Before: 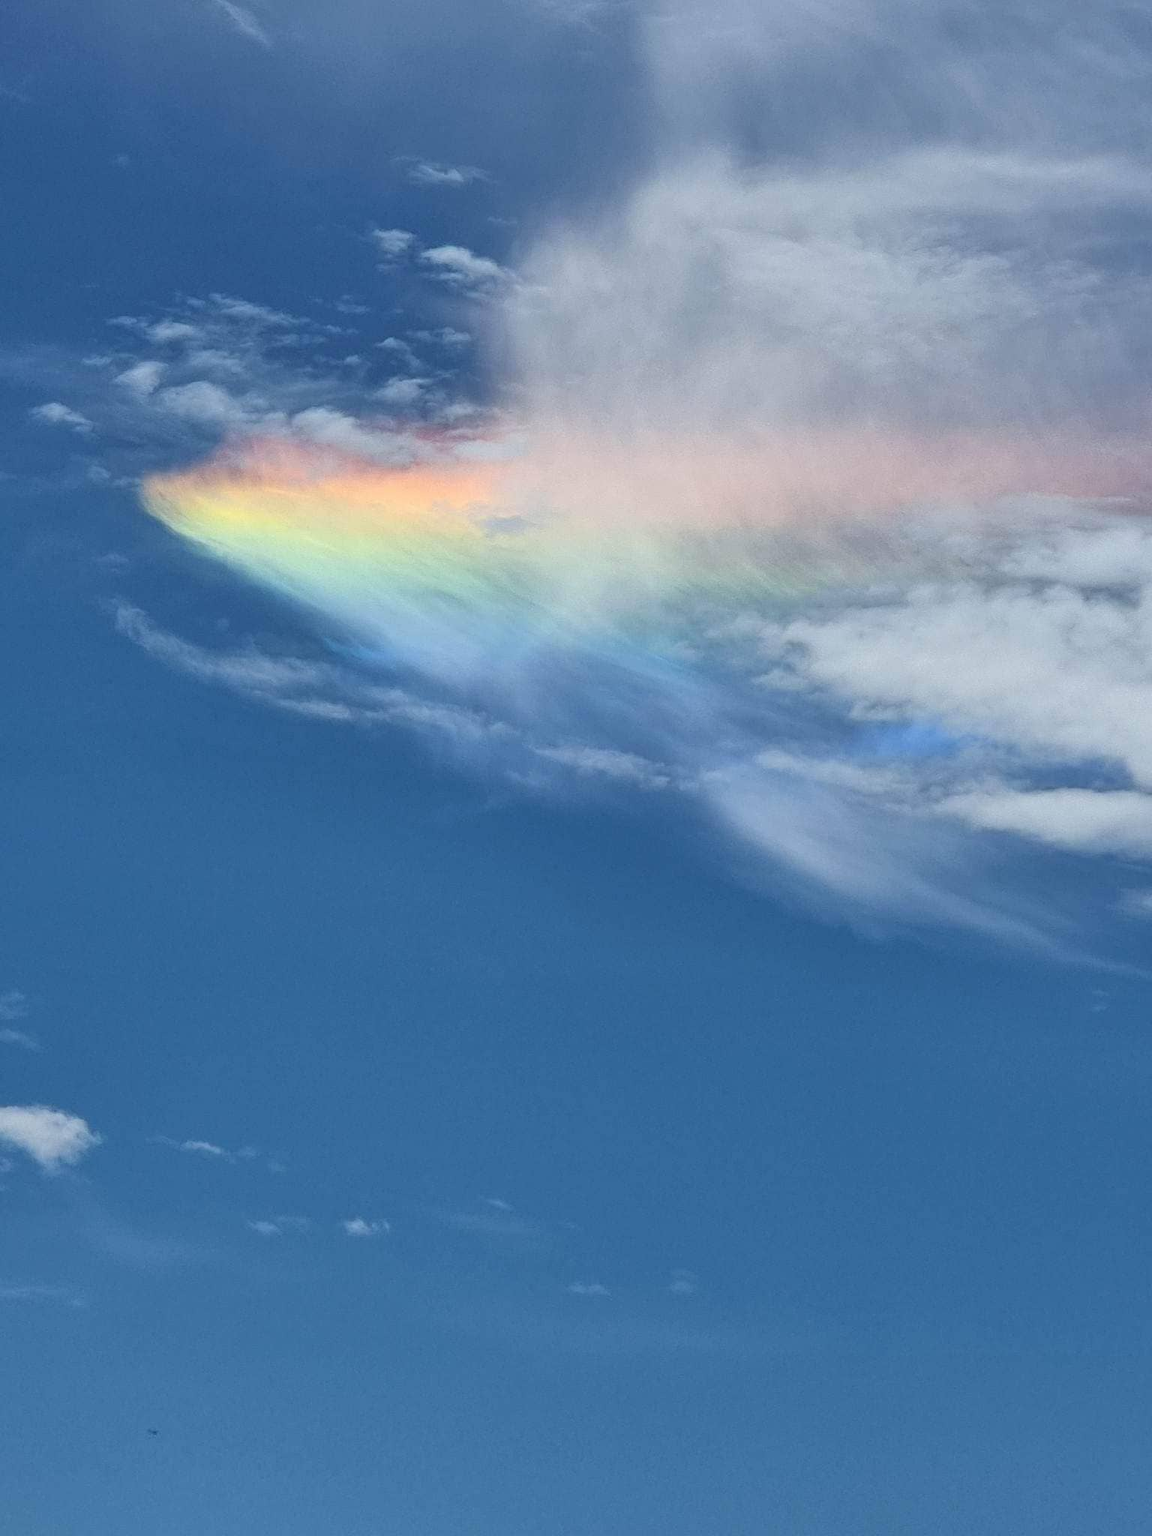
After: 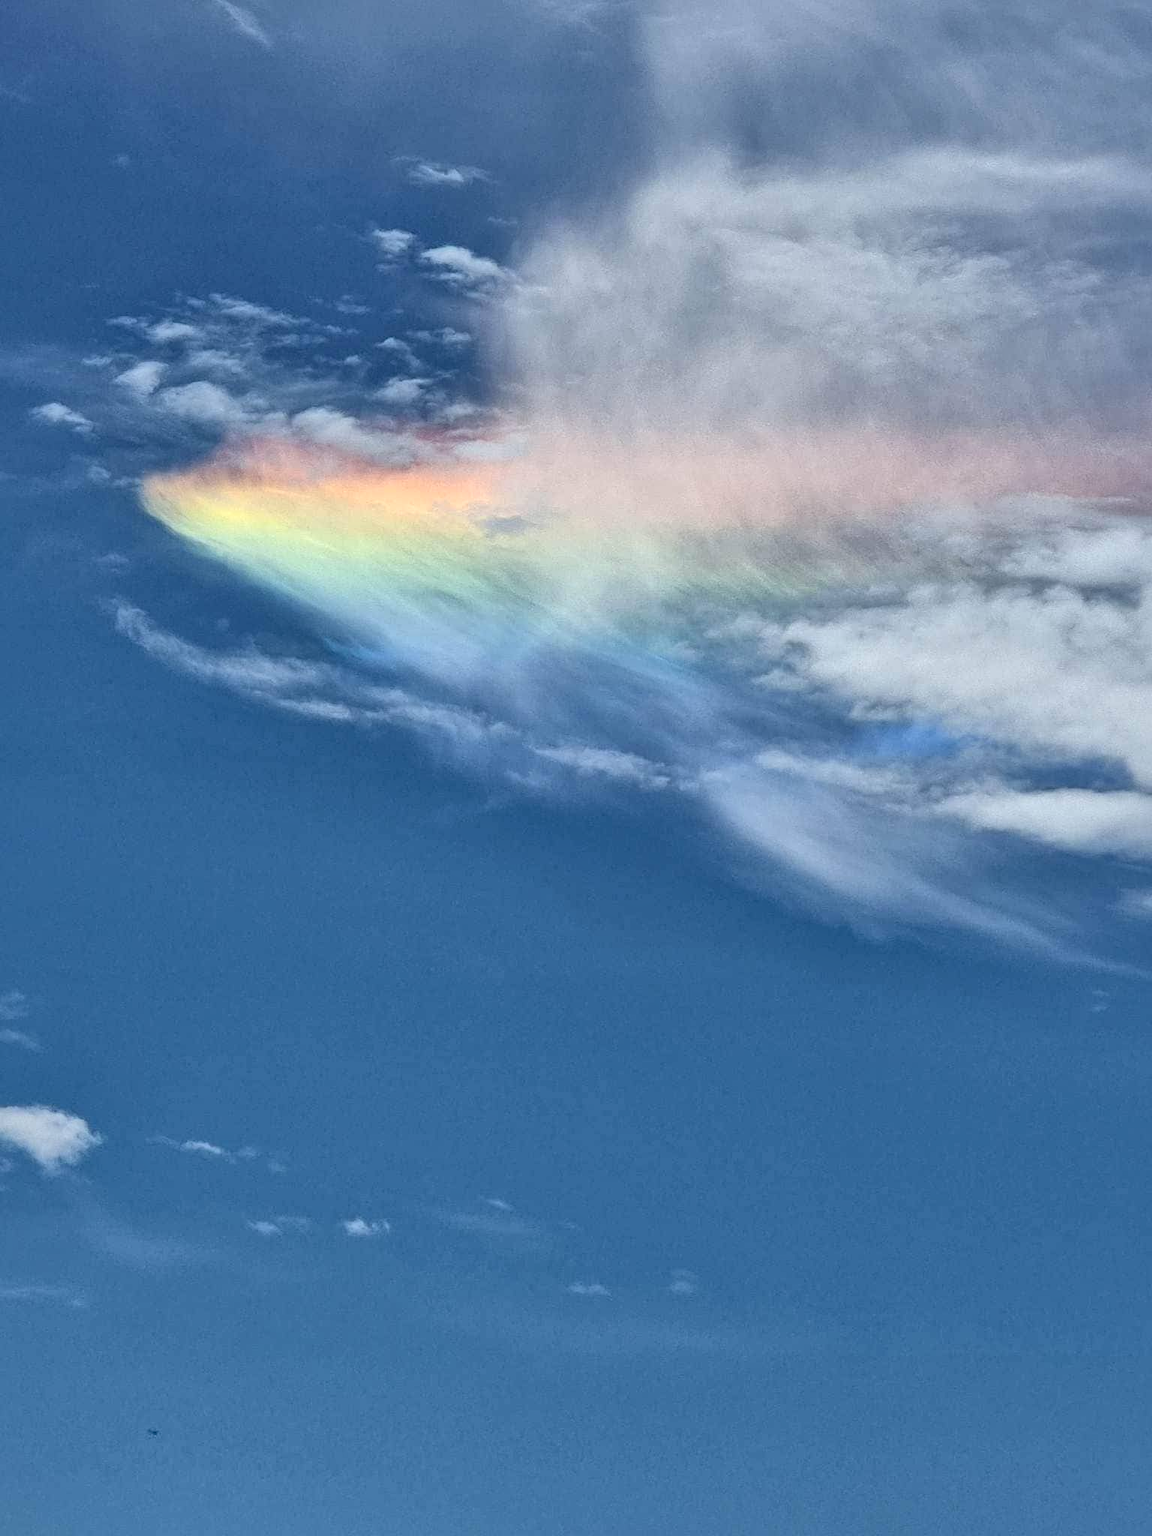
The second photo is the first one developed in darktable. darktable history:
local contrast: mode bilateral grid, contrast 21, coarseness 50, detail 161%, midtone range 0.2
